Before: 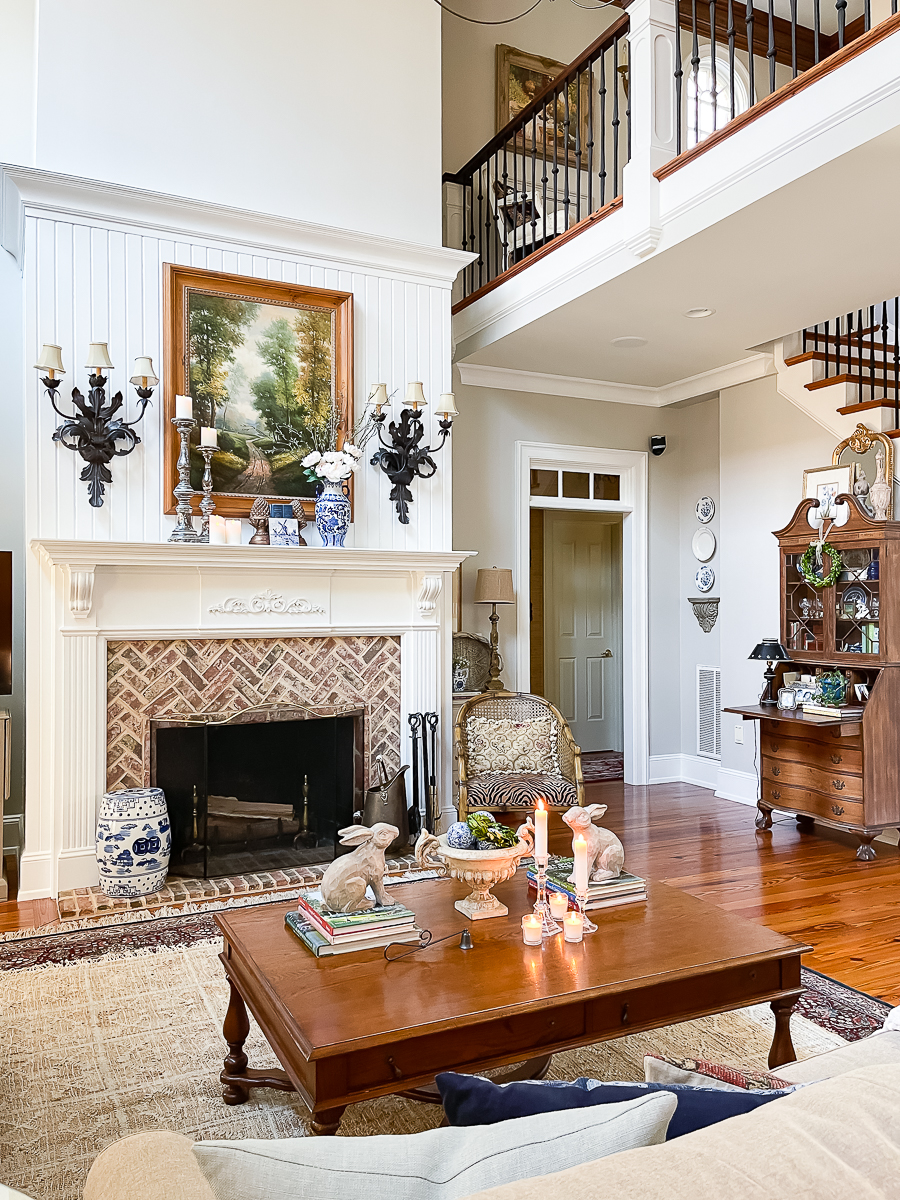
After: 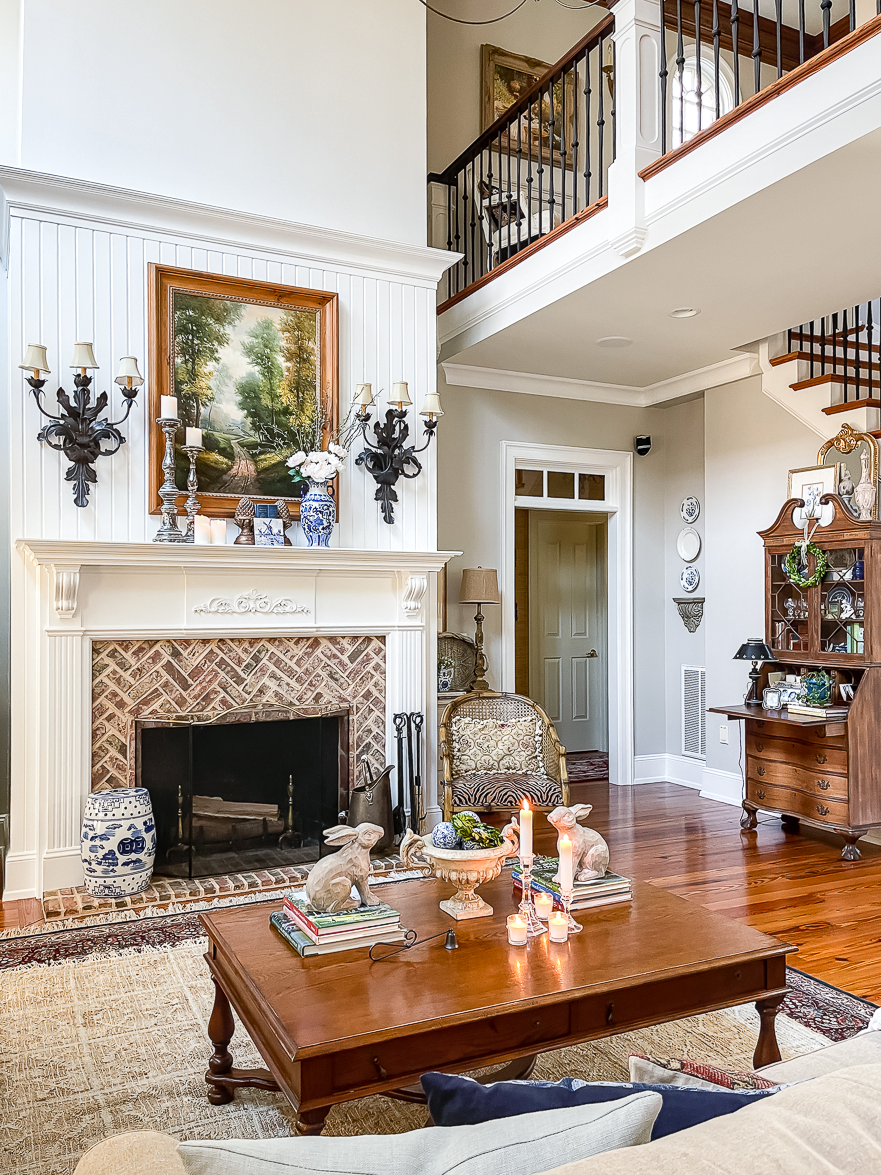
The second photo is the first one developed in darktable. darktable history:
local contrast: on, module defaults
crop: left 1.743%, right 0.268%, bottom 2.011%
